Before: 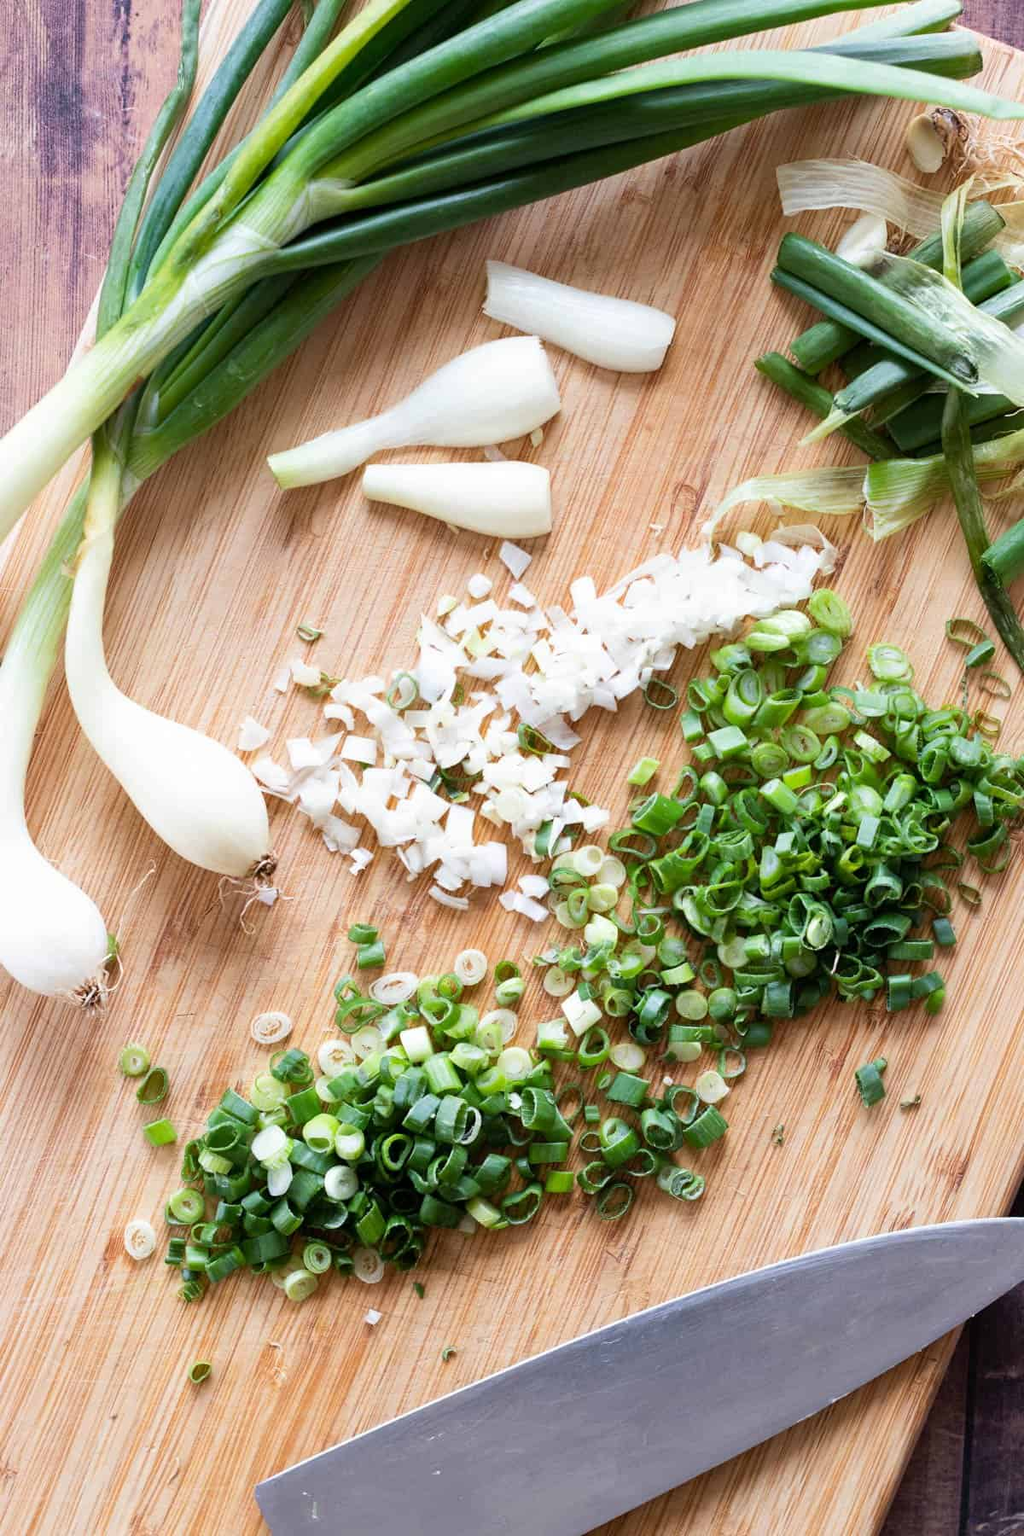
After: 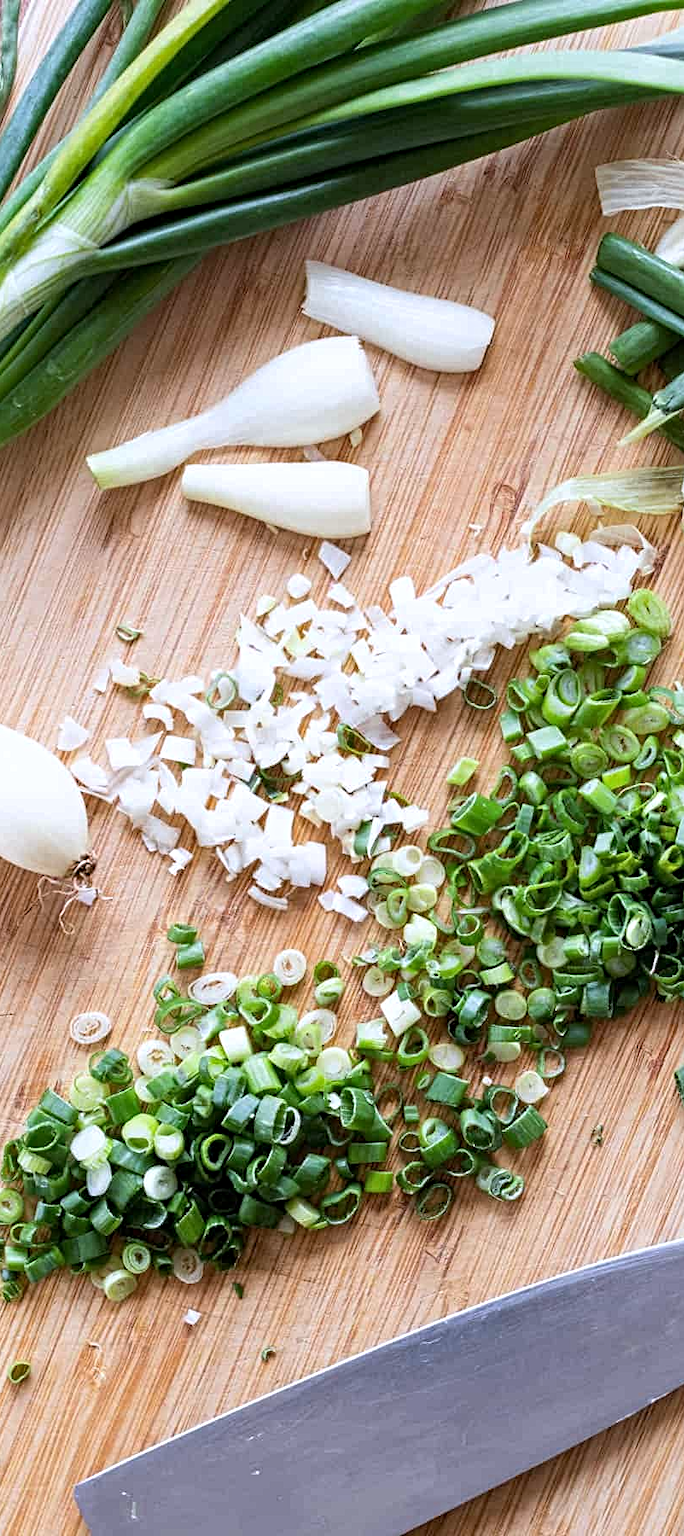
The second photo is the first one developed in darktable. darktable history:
crop and rotate: left 17.732%, right 15.423%
contrast equalizer: y [[0.5, 0.5, 0.5, 0.539, 0.64, 0.611], [0.5 ×6], [0.5 ×6], [0 ×6], [0 ×6]]
white balance: red 0.984, blue 1.059
